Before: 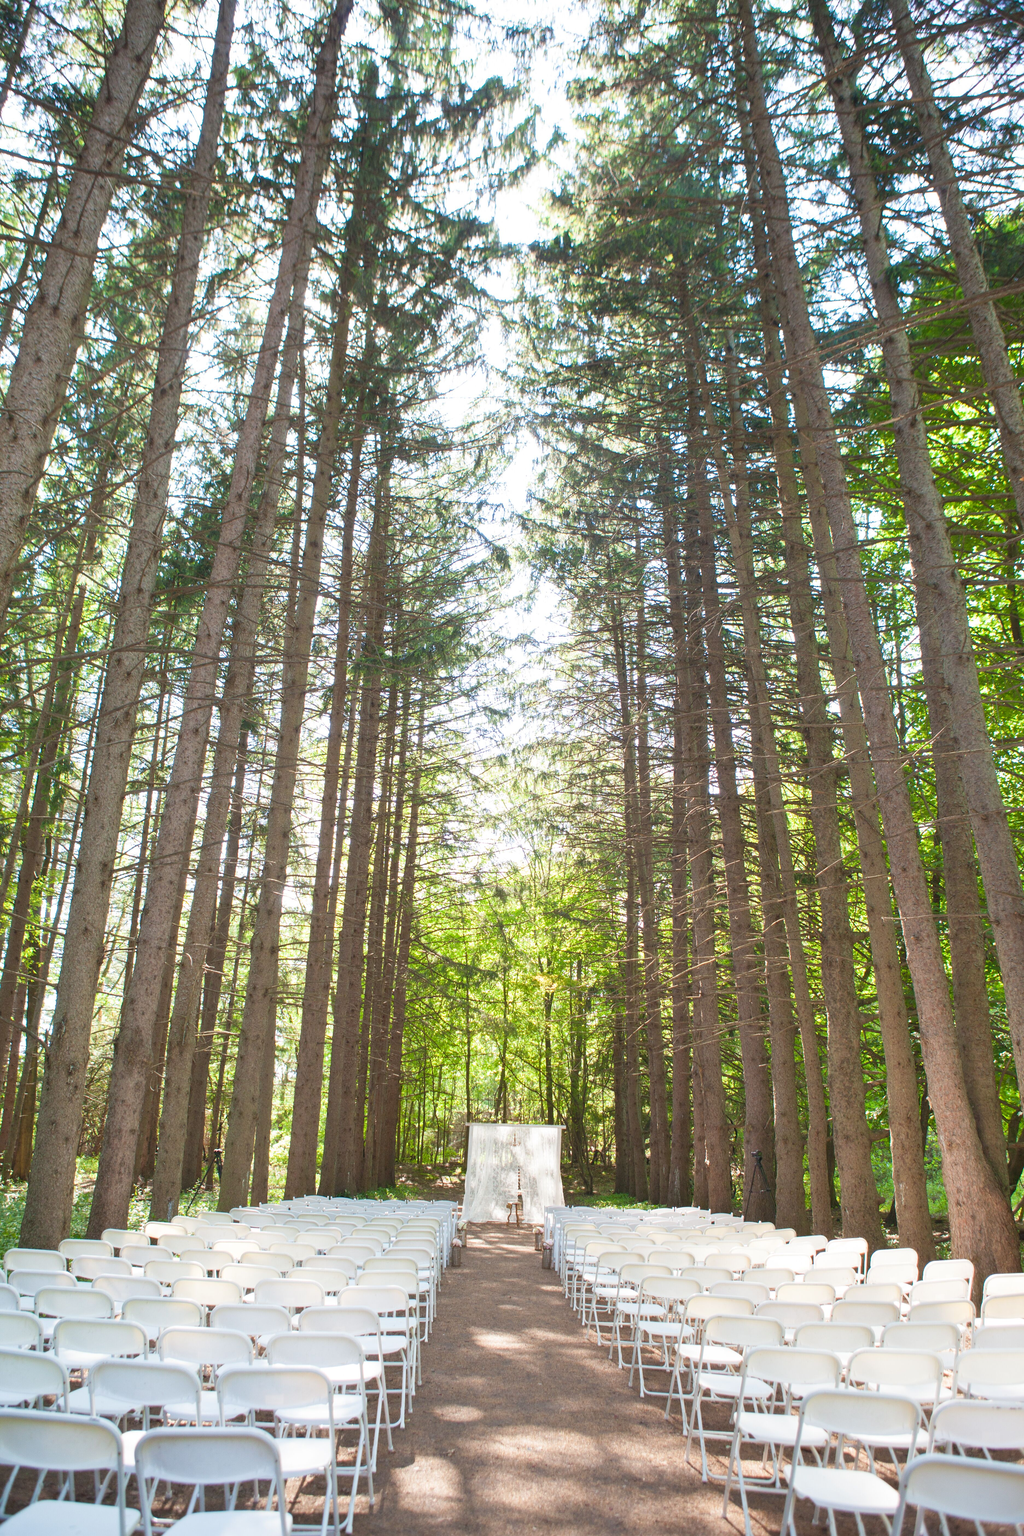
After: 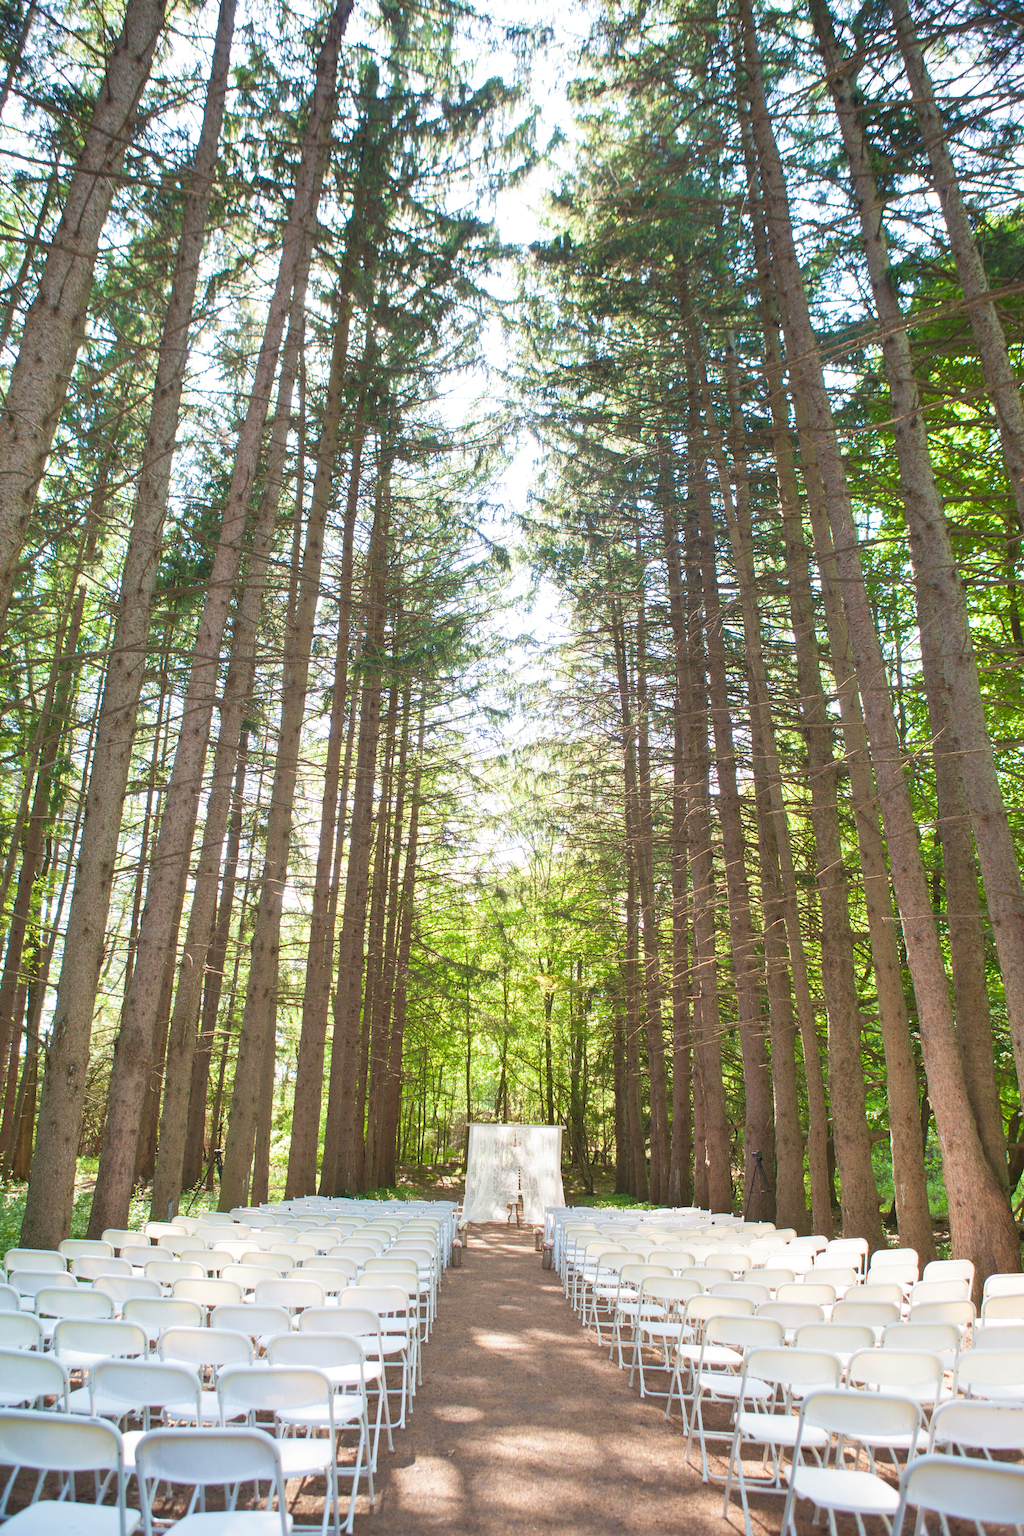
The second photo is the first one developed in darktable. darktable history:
velvia: strength 22.07%
